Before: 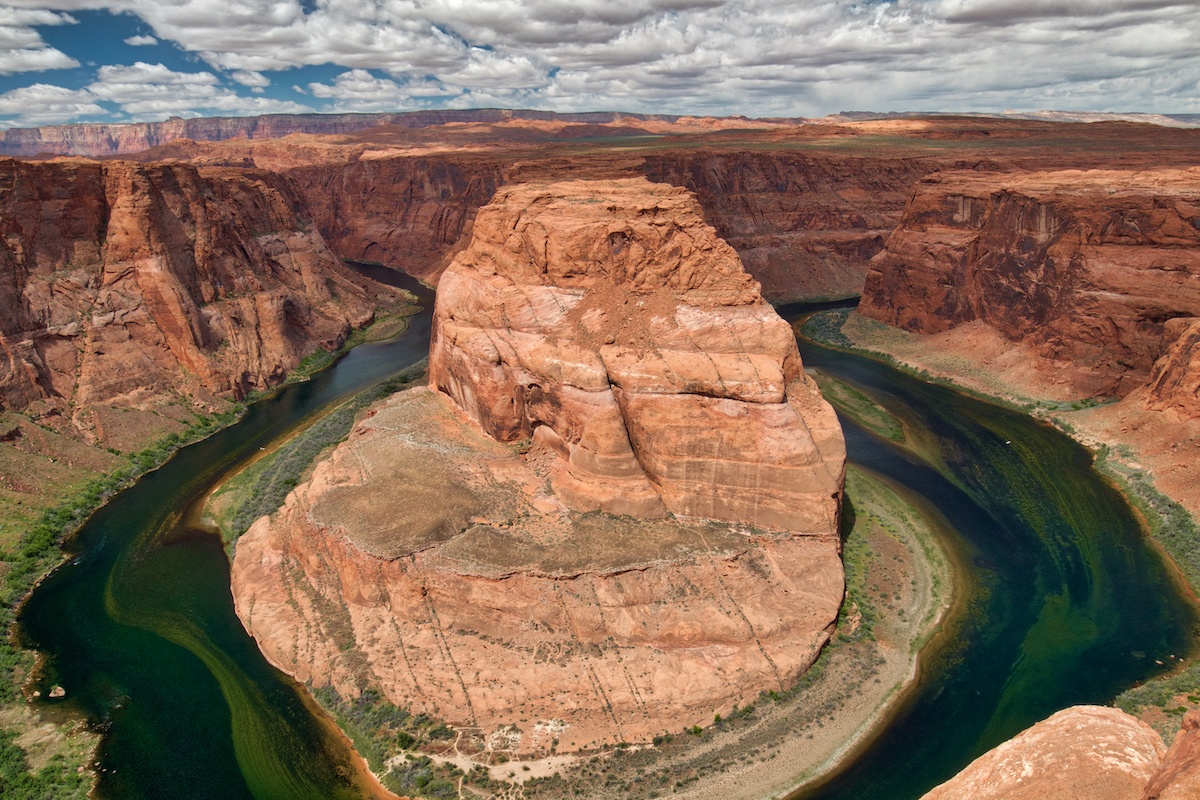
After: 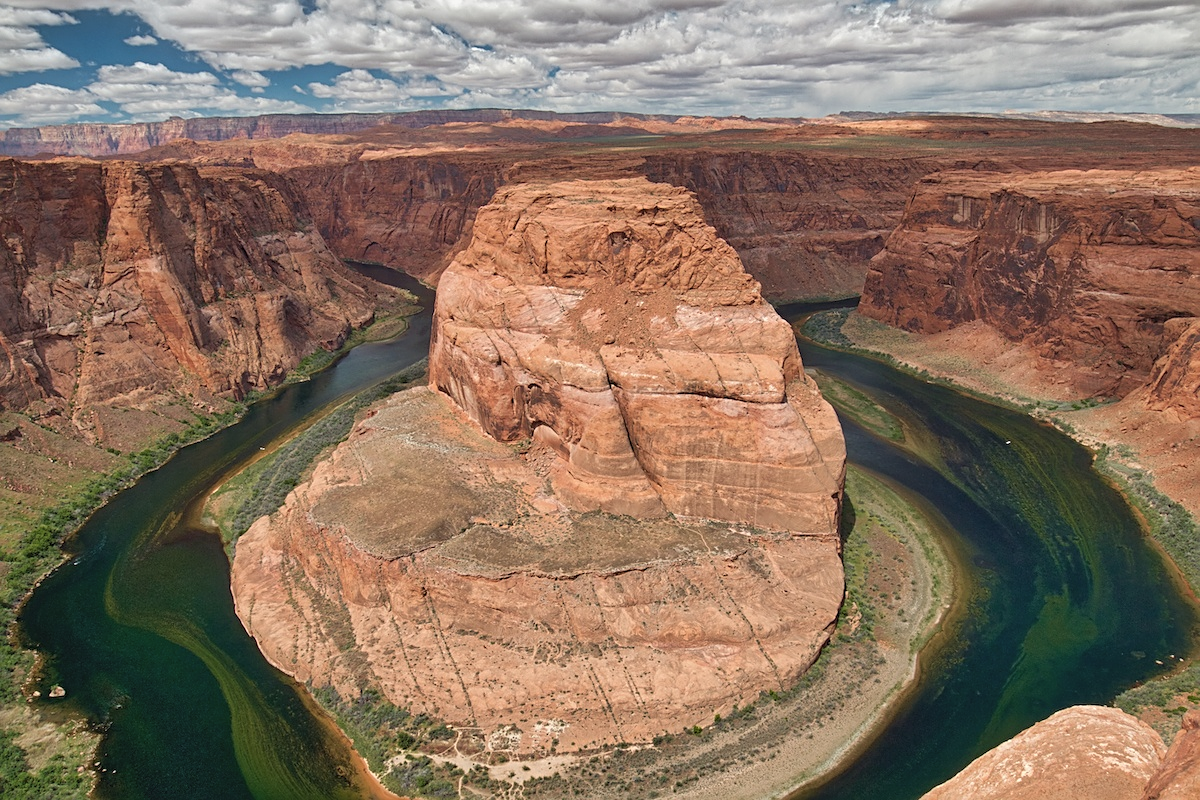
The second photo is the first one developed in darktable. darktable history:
sharpen: on, module defaults
exposure: black level correction -0.062, exposure -0.05 EV
